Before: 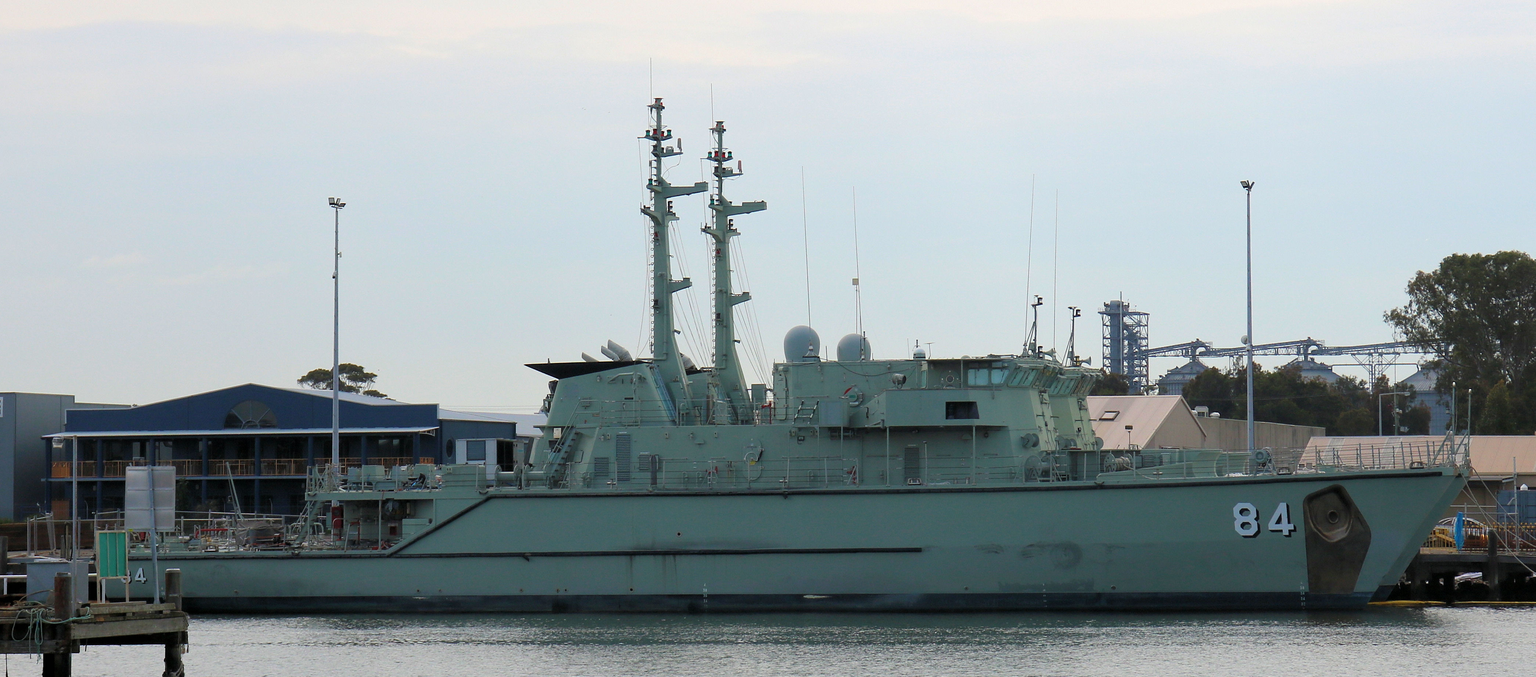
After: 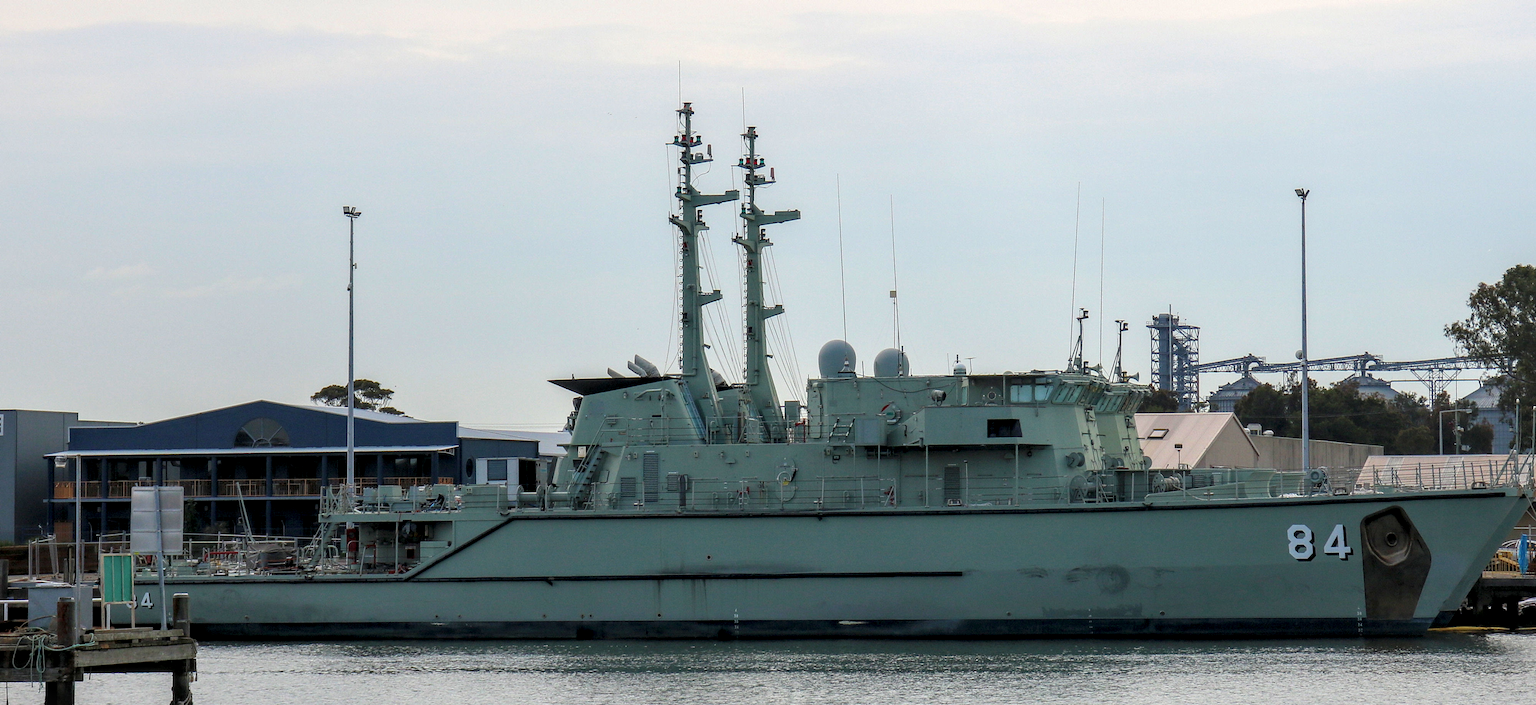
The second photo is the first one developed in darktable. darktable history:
crop: right 4.184%, bottom 0.023%
local contrast: highlights 29%, detail 150%
